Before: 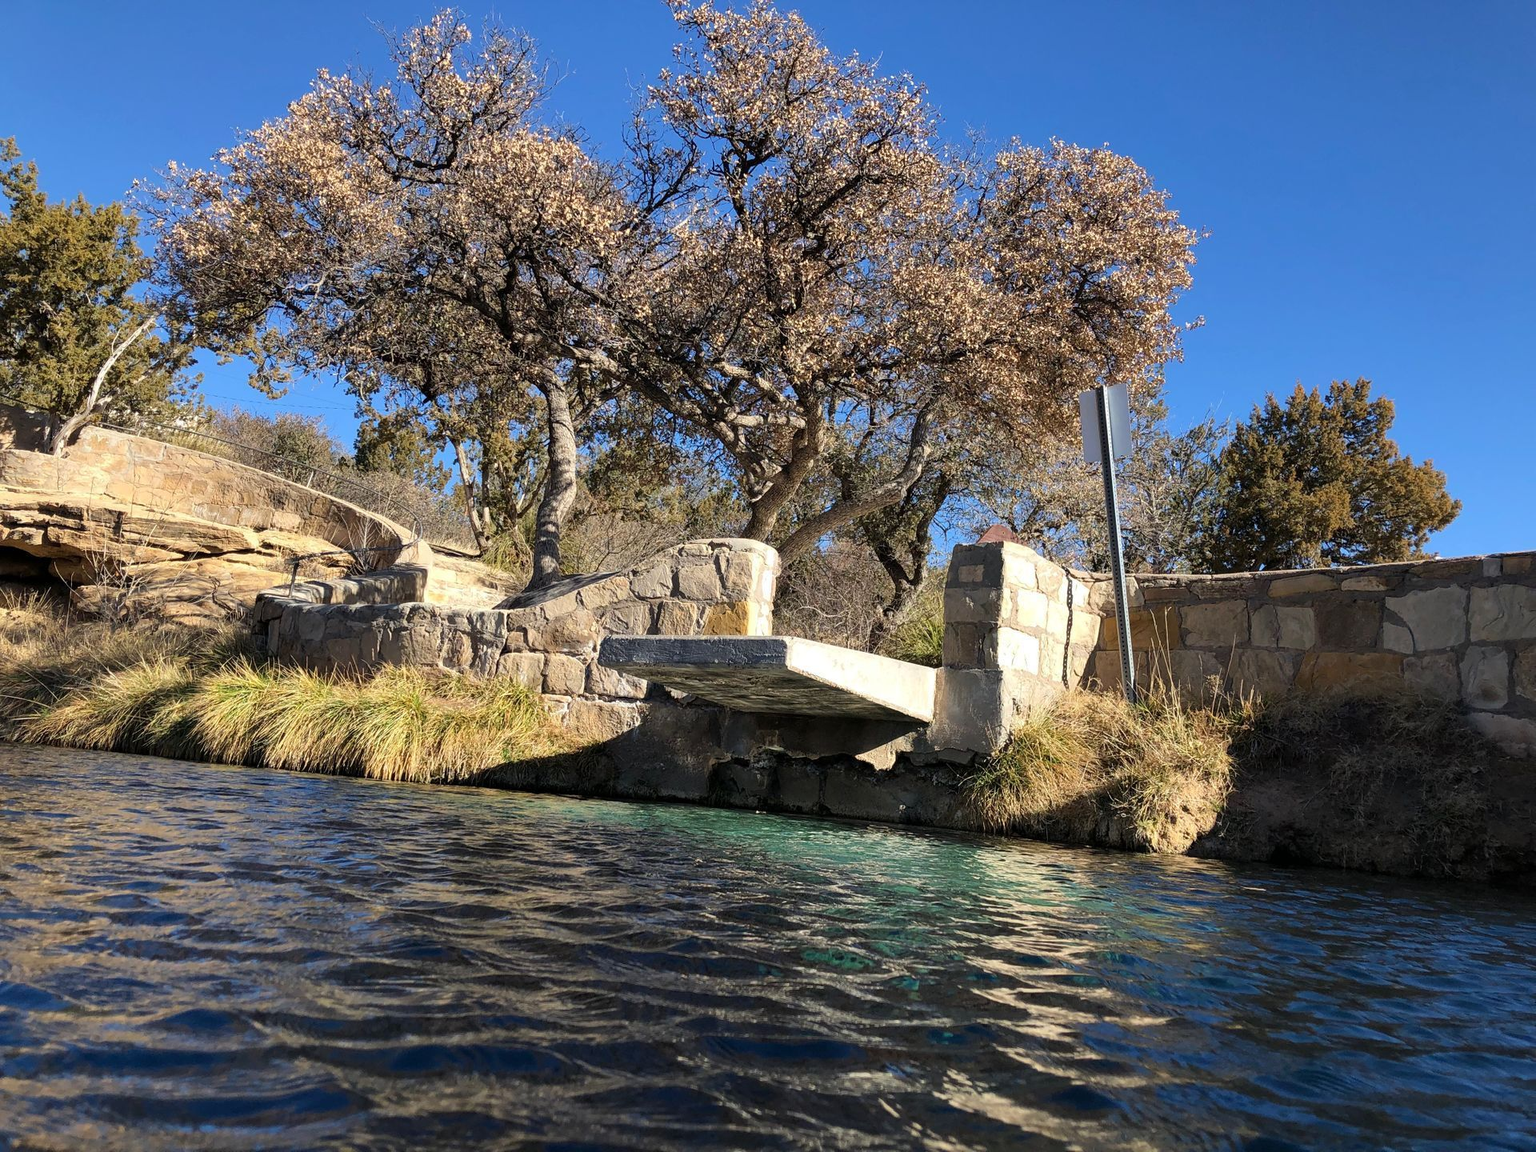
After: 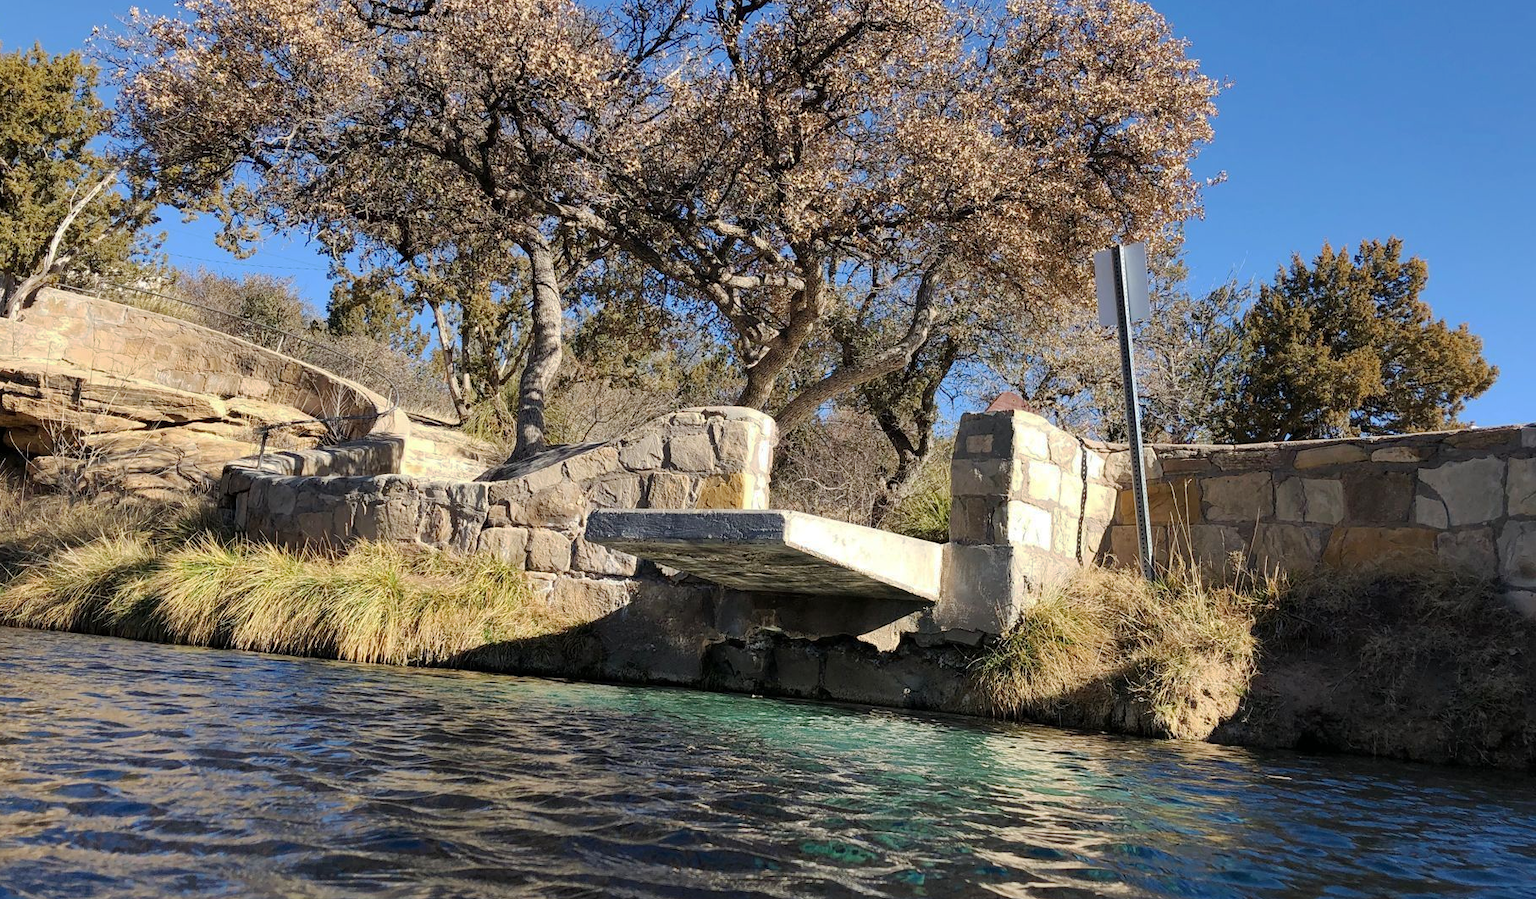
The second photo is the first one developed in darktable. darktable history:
base curve: curves: ch0 [(0, 0) (0.235, 0.266) (0.503, 0.496) (0.786, 0.72) (1, 1)], exposure shift 0.01, preserve colors none
crop and rotate: left 3.01%, top 13.471%, right 2.497%, bottom 12.739%
